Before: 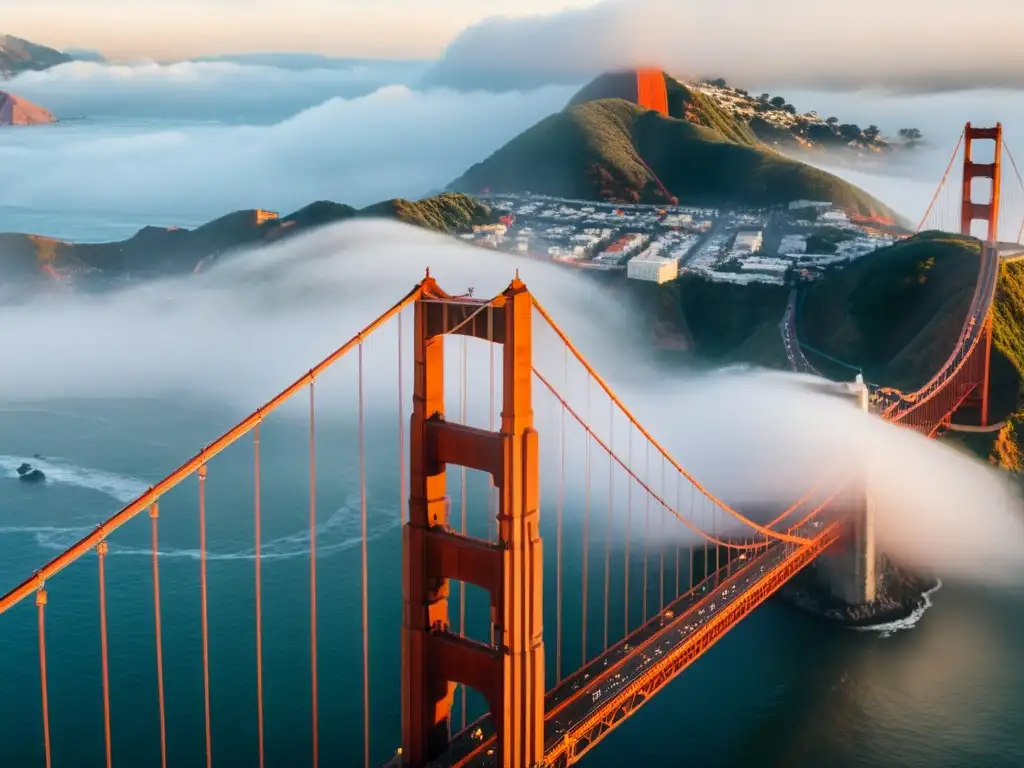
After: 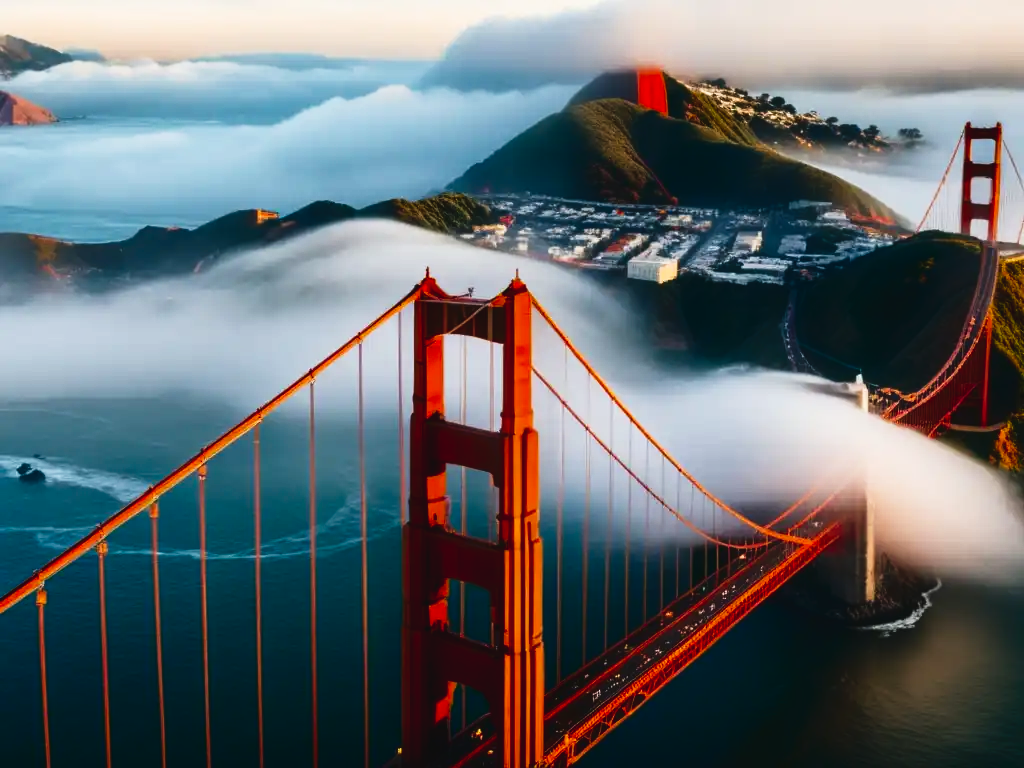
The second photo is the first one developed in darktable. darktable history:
shadows and highlights: shadows 0.42, highlights 38.2, highlights color adjustment 52.1%
contrast brightness saturation: contrast 0.1, brightness -0.278, saturation 0.14
tone curve: curves: ch0 [(0, 0.036) (0.119, 0.115) (0.461, 0.479) (0.715, 0.767) (0.817, 0.865) (1, 0.998)]; ch1 [(0, 0) (0.377, 0.416) (0.44, 0.478) (0.487, 0.498) (0.514, 0.525) (0.538, 0.552) (0.67, 0.688) (1, 1)]; ch2 [(0, 0) (0.38, 0.405) (0.463, 0.445) (0.492, 0.486) (0.524, 0.541) (0.578, 0.59) (0.653, 0.658) (1, 1)], preserve colors none
